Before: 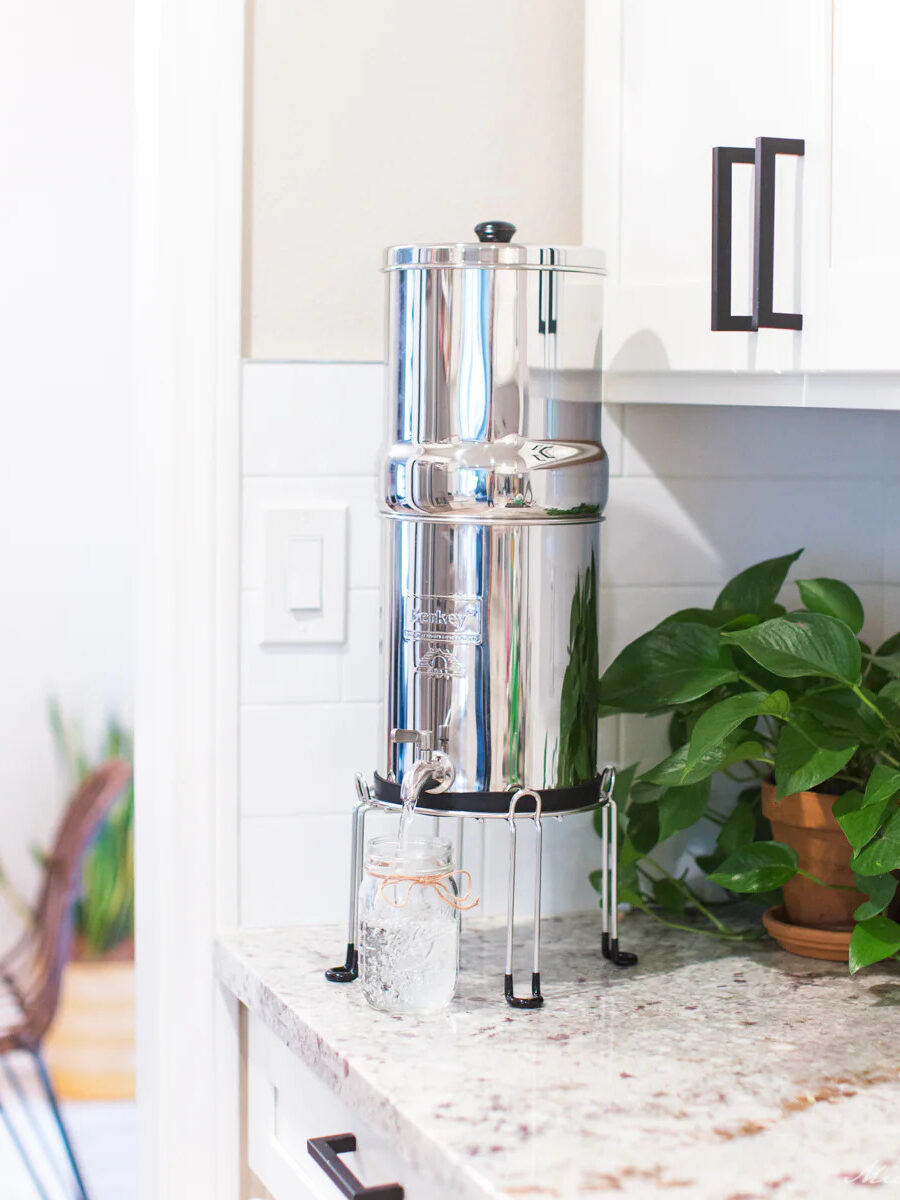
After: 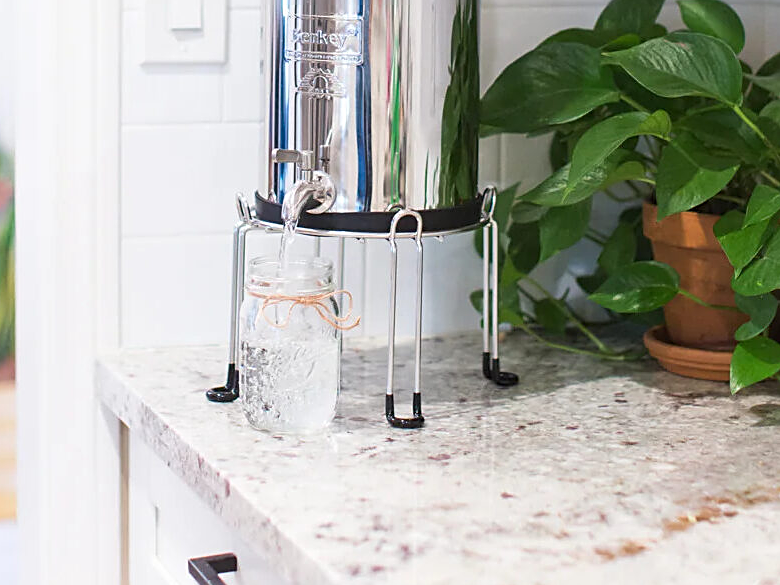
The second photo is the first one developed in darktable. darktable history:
crop and rotate: left 13.268%, top 48.366%, bottom 2.867%
sharpen: on, module defaults
